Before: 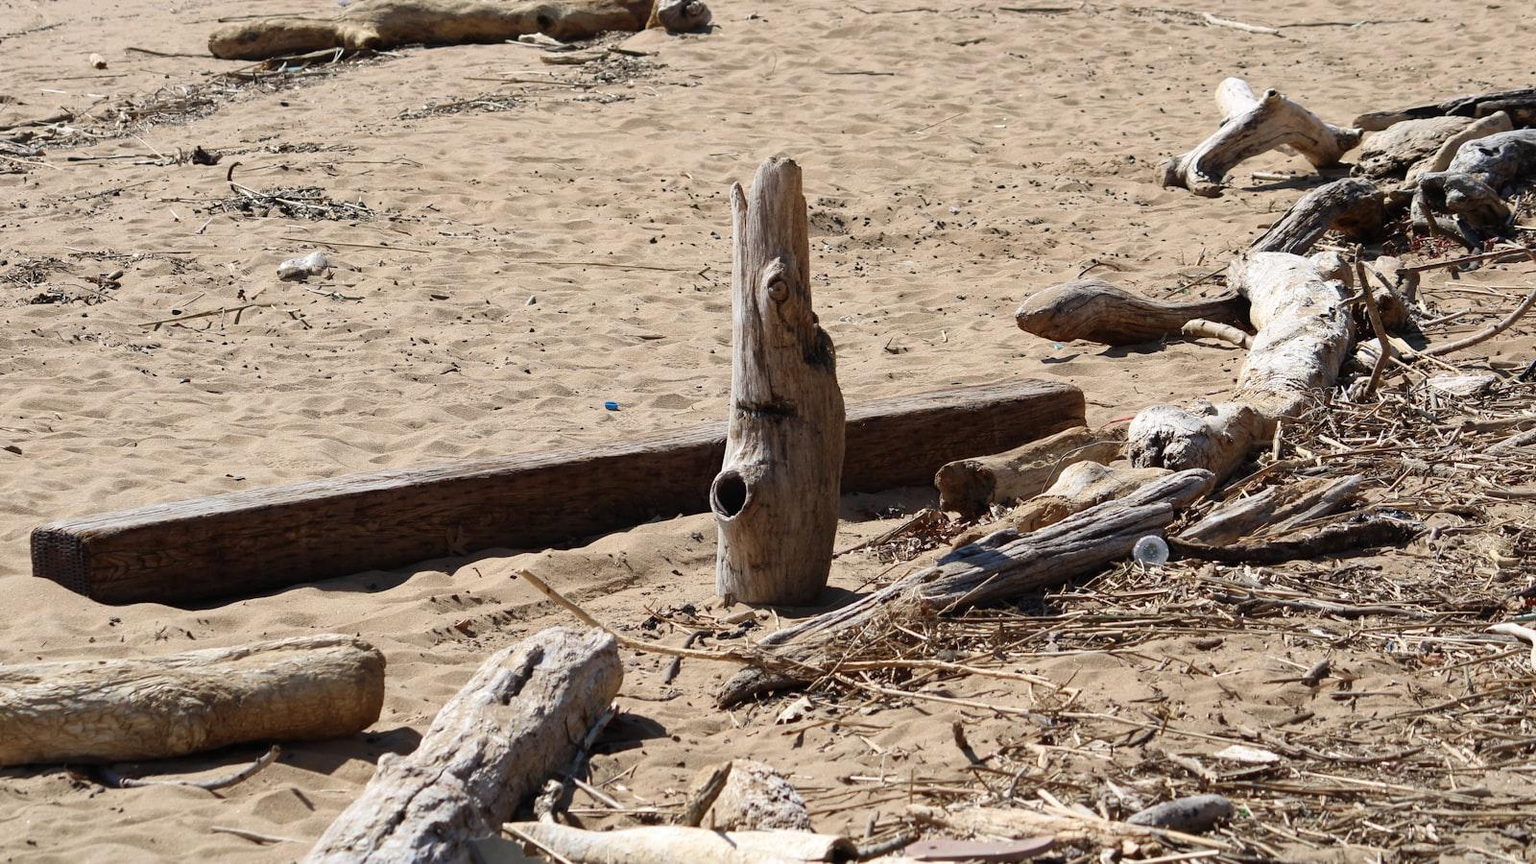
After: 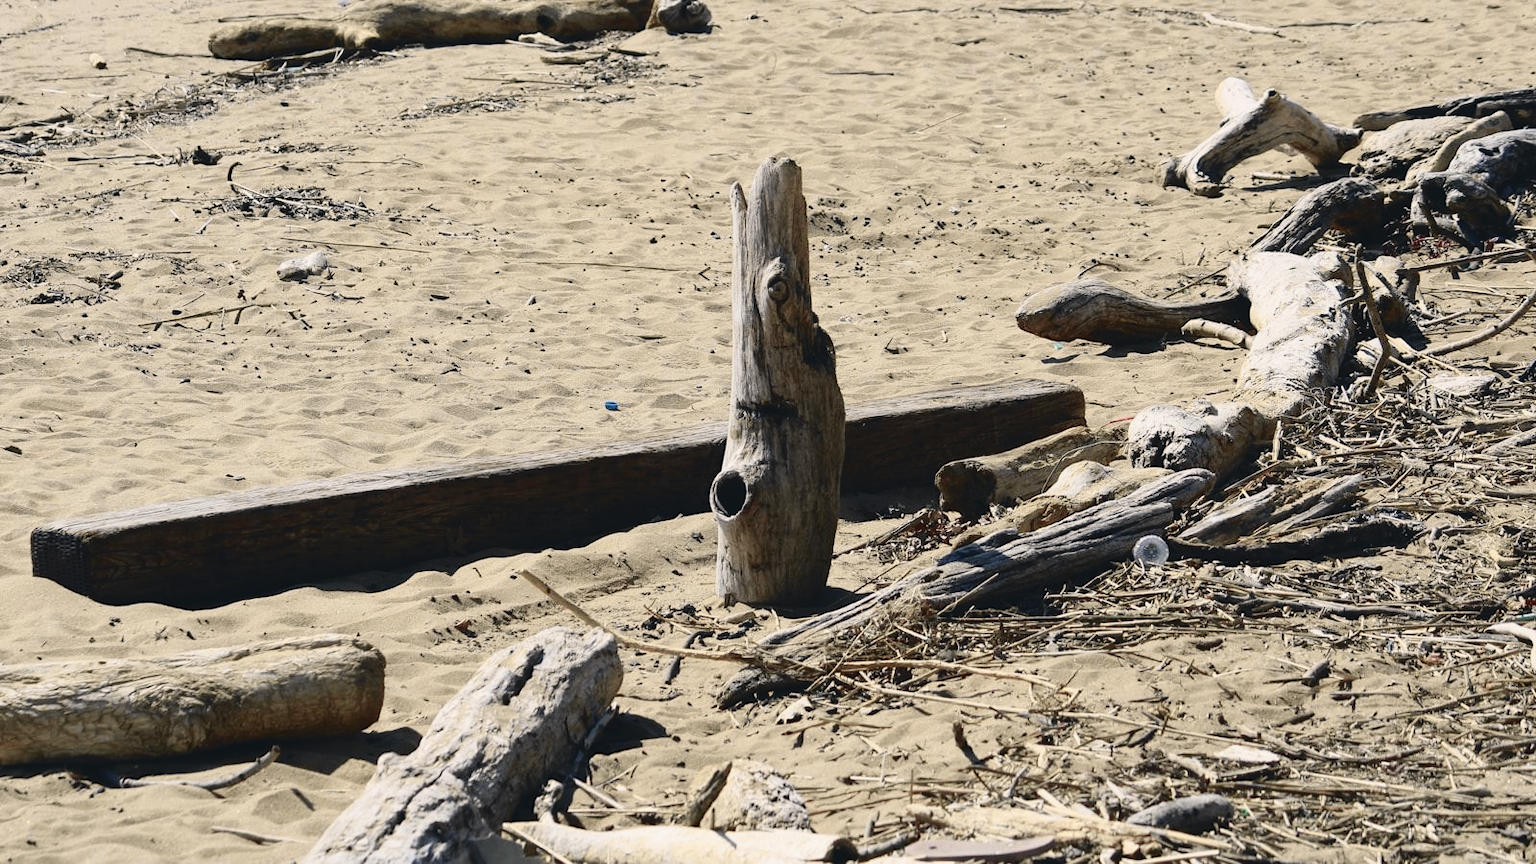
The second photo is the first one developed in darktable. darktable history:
color correction: highlights a* 2.75, highlights b* 5, shadows a* -2.04, shadows b* -4.84, saturation 0.8
tone curve: curves: ch0 [(0, 0.056) (0.049, 0.073) (0.155, 0.127) (0.33, 0.331) (0.432, 0.46) (0.601, 0.655) (0.843, 0.876) (1, 0.965)]; ch1 [(0, 0) (0.339, 0.334) (0.445, 0.419) (0.476, 0.454) (0.497, 0.494) (0.53, 0.511) (0.557, 0.549) (0.613, 0.614) (0.728, 0.729) (1, 1)]; ch2 [(0, 0) (0.327, 0.318) (0.417, 0.426) (0.46, 0.453) (0.502, 0.5) (0.526, 0.52) (0.54, 0.543) (0.606, 0.61) (0.74, 0.716) (1, 1)], color space Lab, independent channels, preserve colors none
